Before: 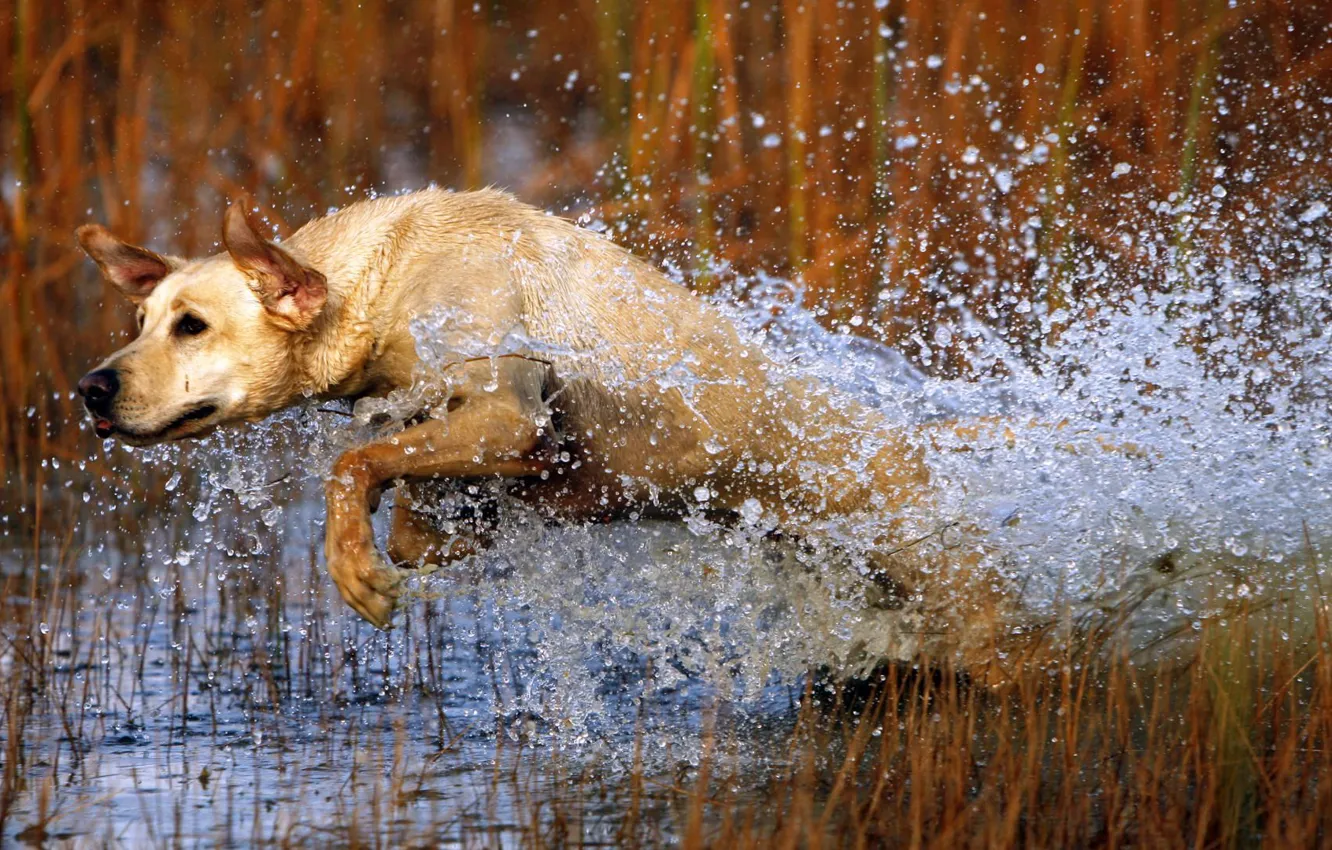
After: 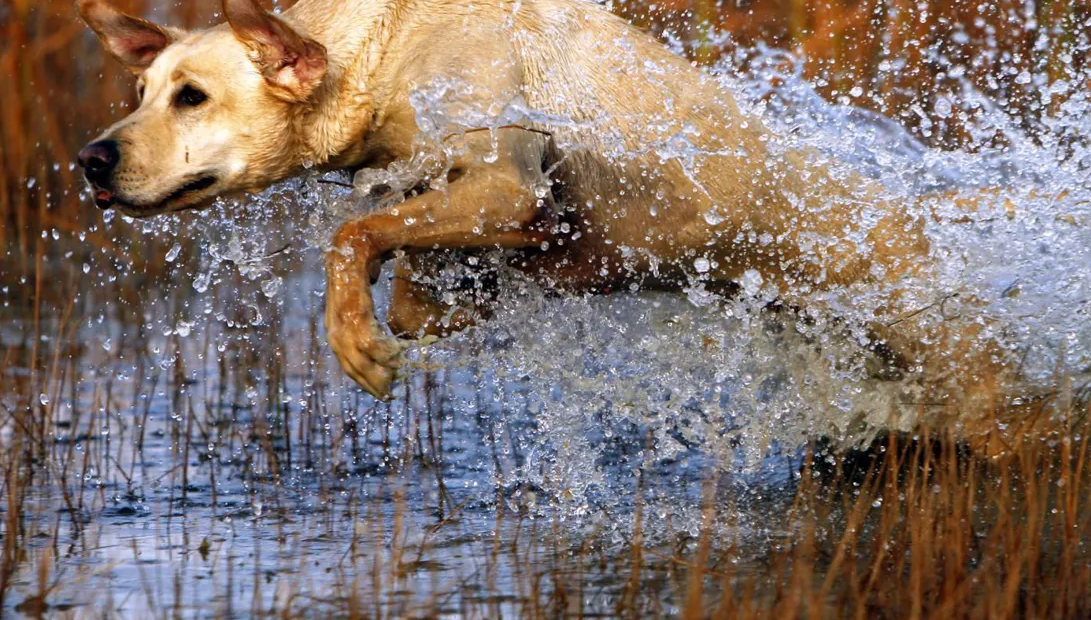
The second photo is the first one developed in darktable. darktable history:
crop: top 27.026%, right 18.04%
